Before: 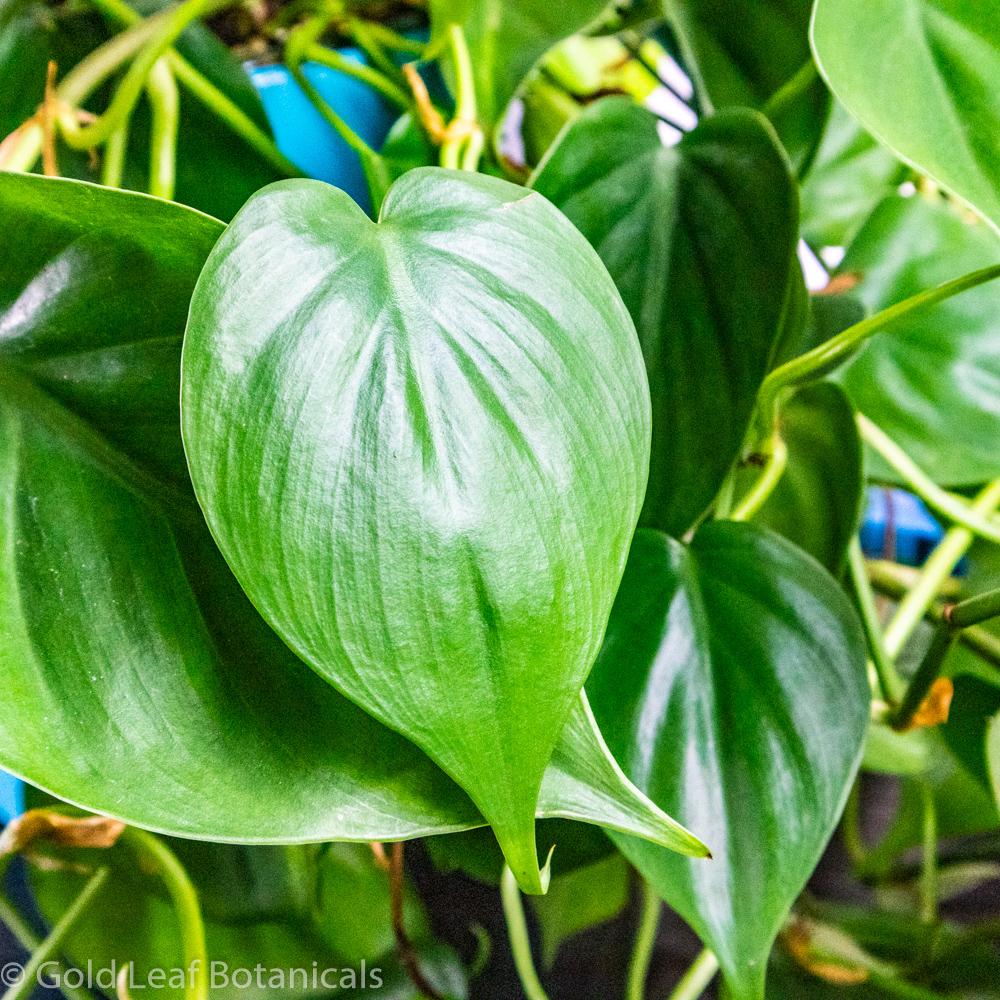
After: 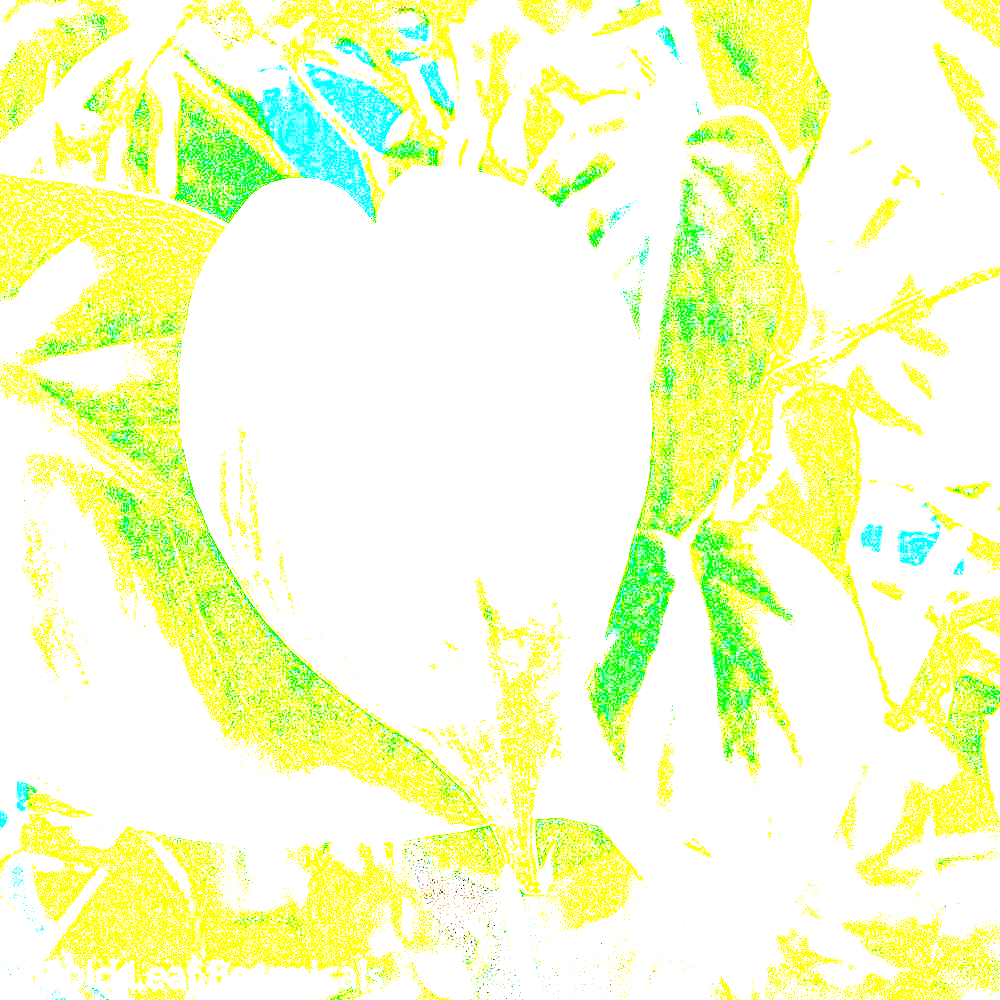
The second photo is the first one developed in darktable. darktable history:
exposure: exposure 7.905 EV, compensate highlight preservation false
